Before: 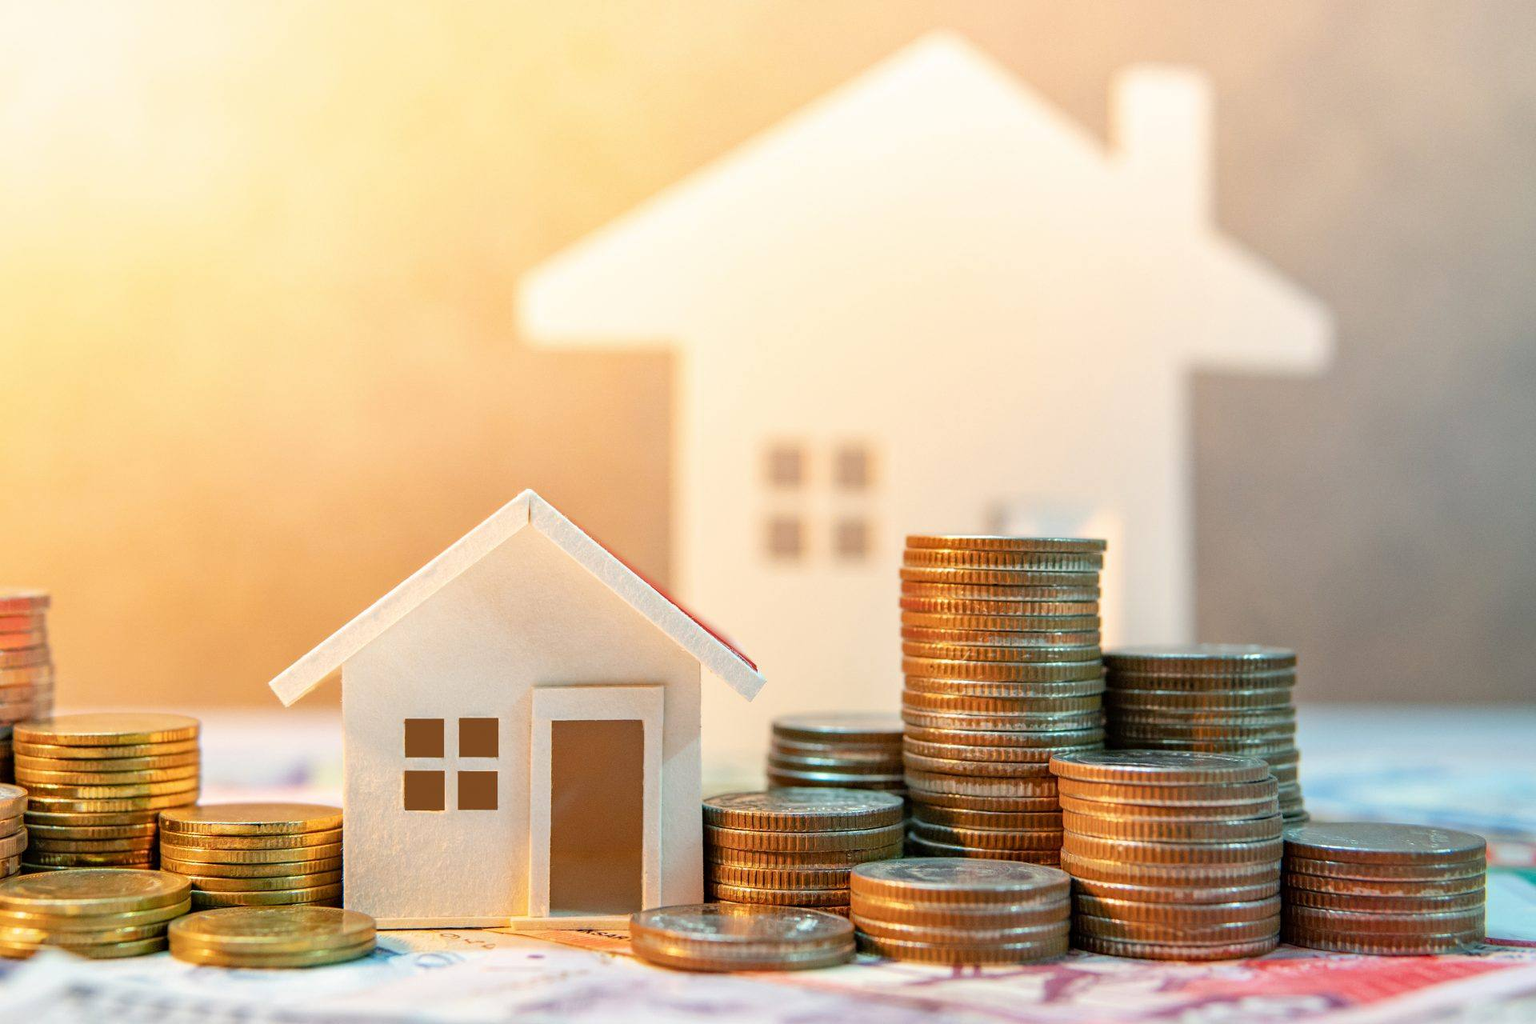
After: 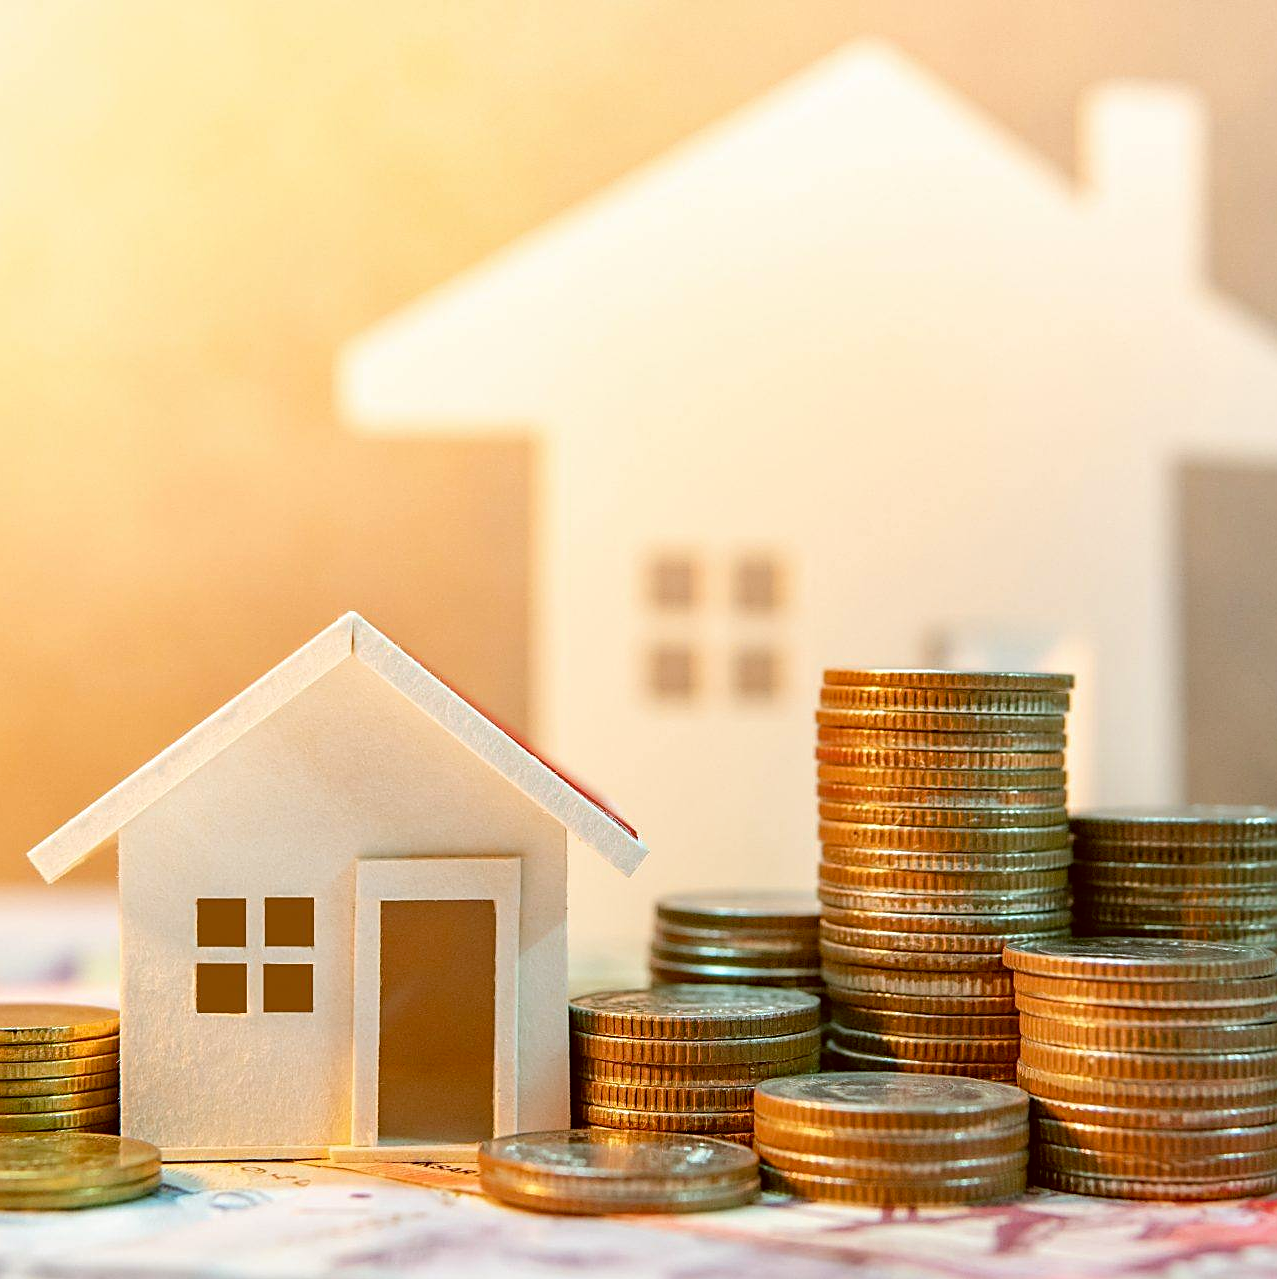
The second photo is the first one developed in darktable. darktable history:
color correction: highlights a* -0.34, highlights b* 0.165, shadows a* 4.86, shadows b* 20.88
sharpen: on, module defaults
crop and rotate: left 16.11%, right 17.372%
